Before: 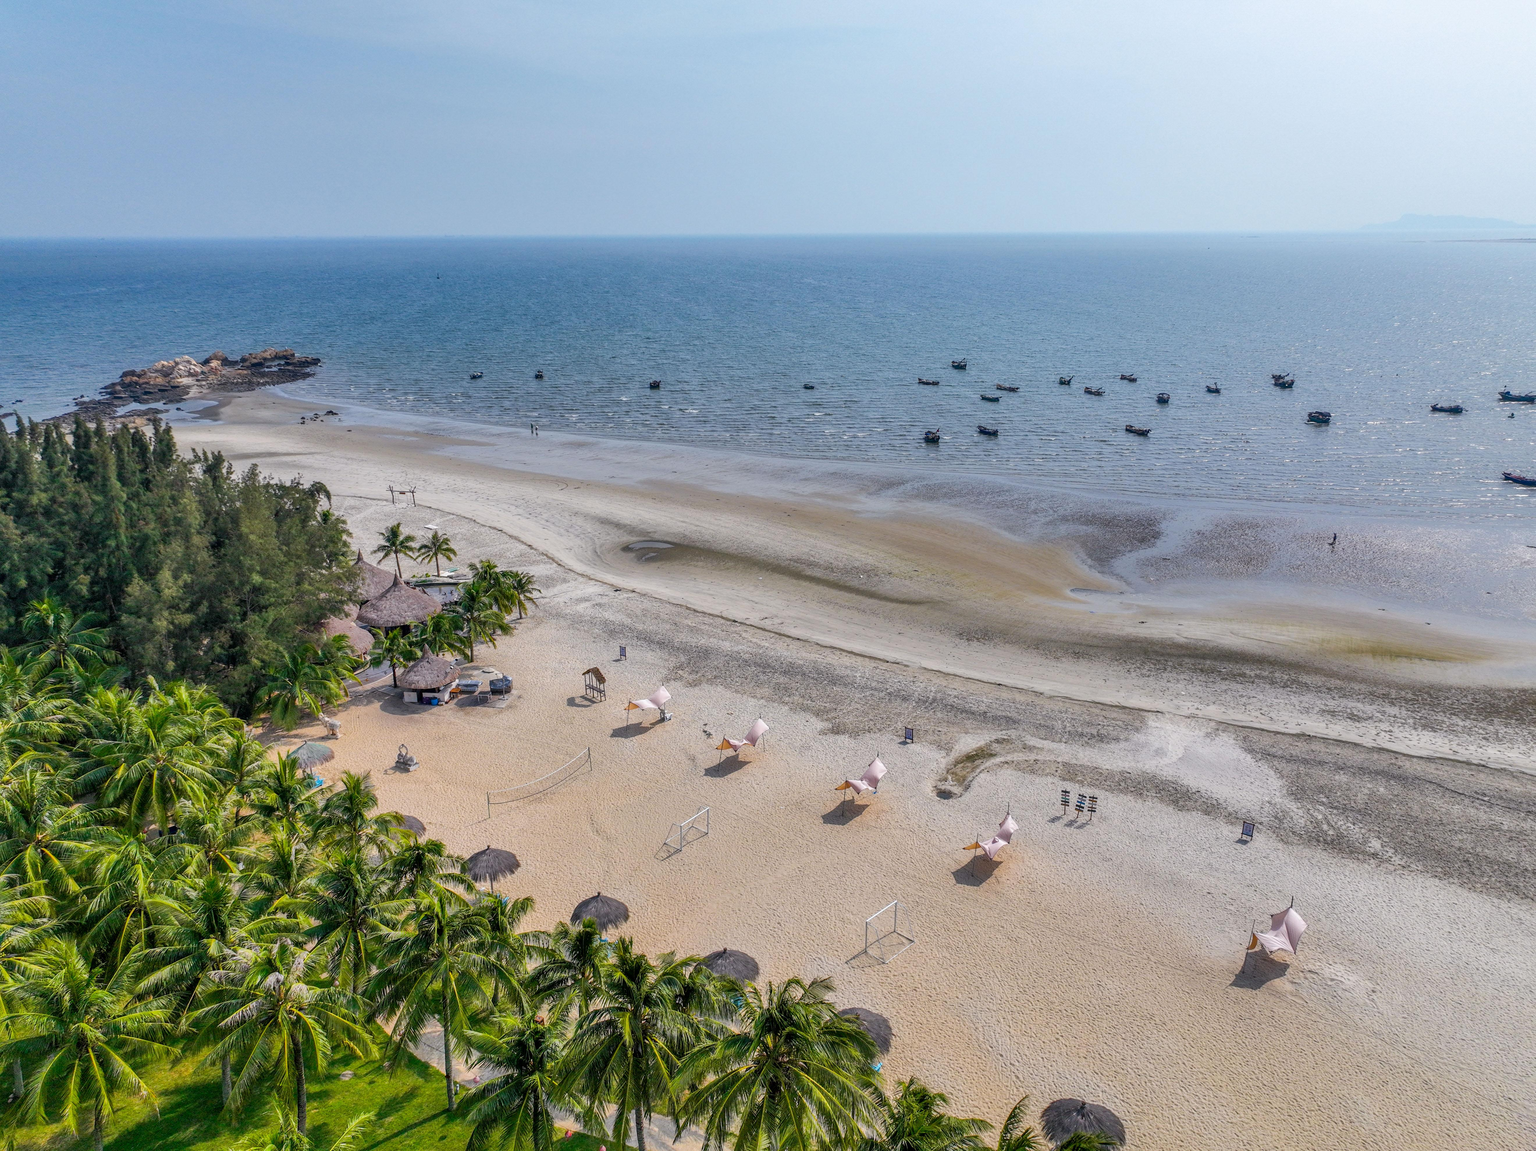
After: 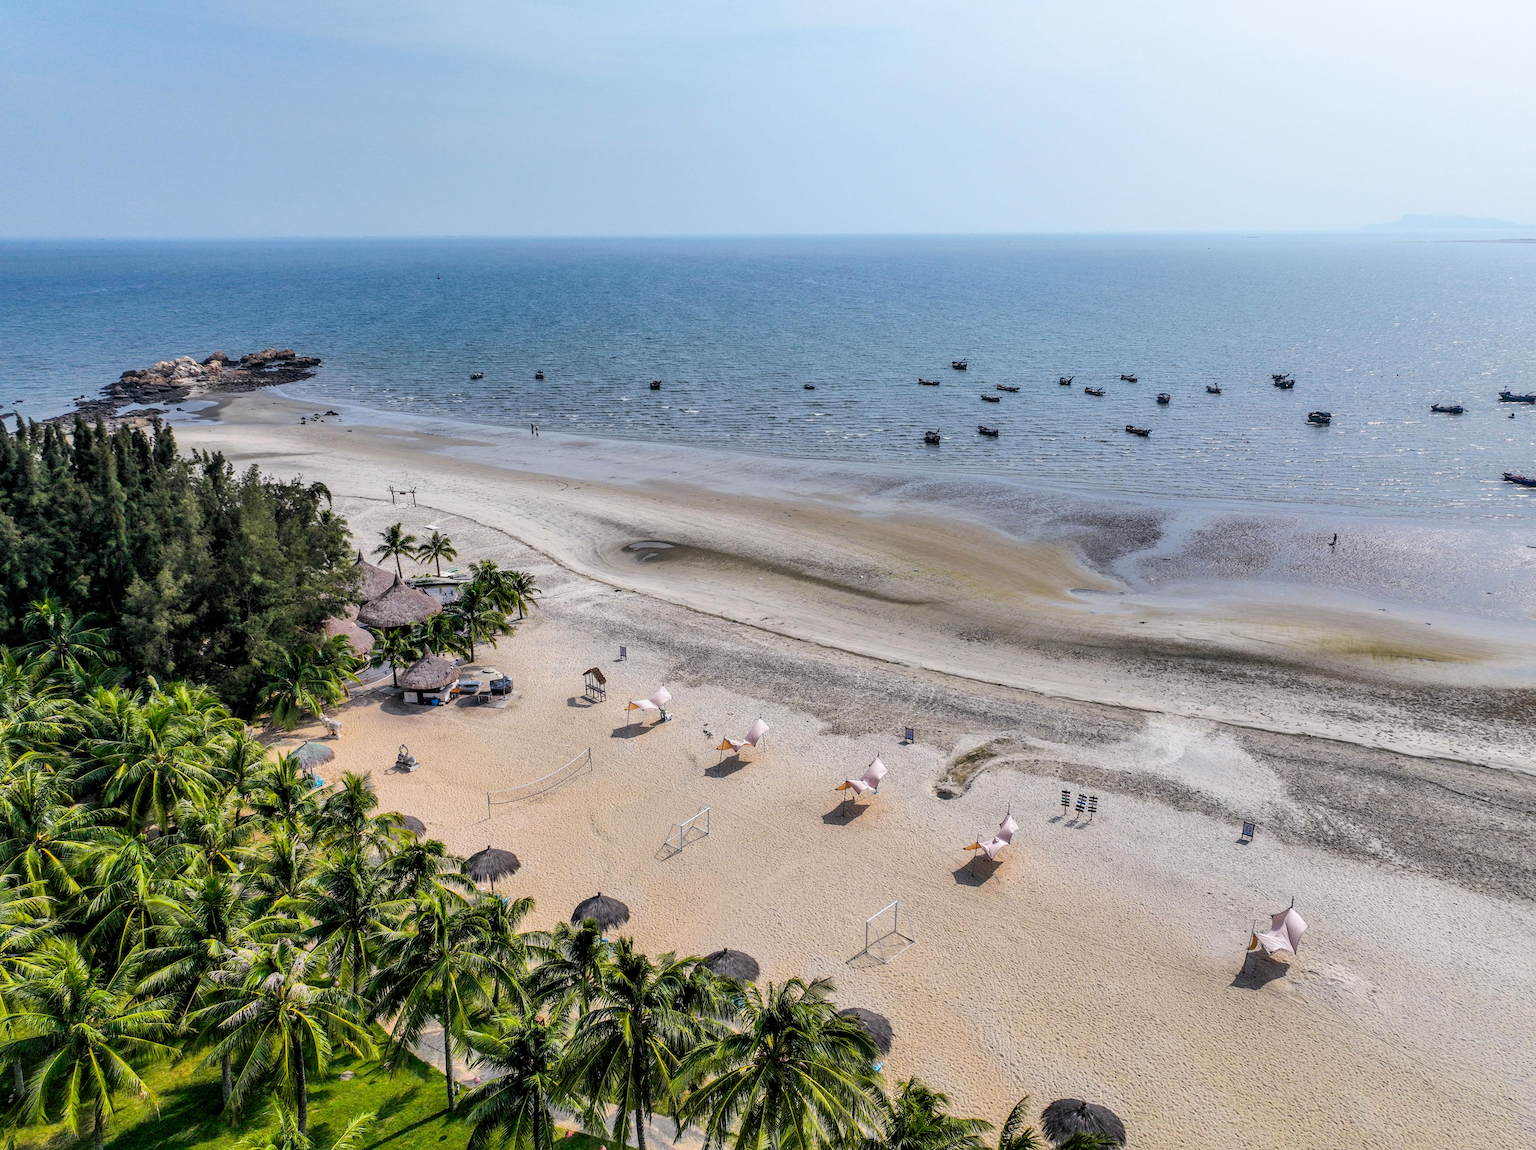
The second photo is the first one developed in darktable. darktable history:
filmic rgb: black relative exposure -6.26 EV, white relative exposure 2.79 EV, target black luminance 0%, hardness 4.64, latitude 67.47%, contrast 1.295, shadows ↔ highlights balance -3.18%, color science v4 (2020)
